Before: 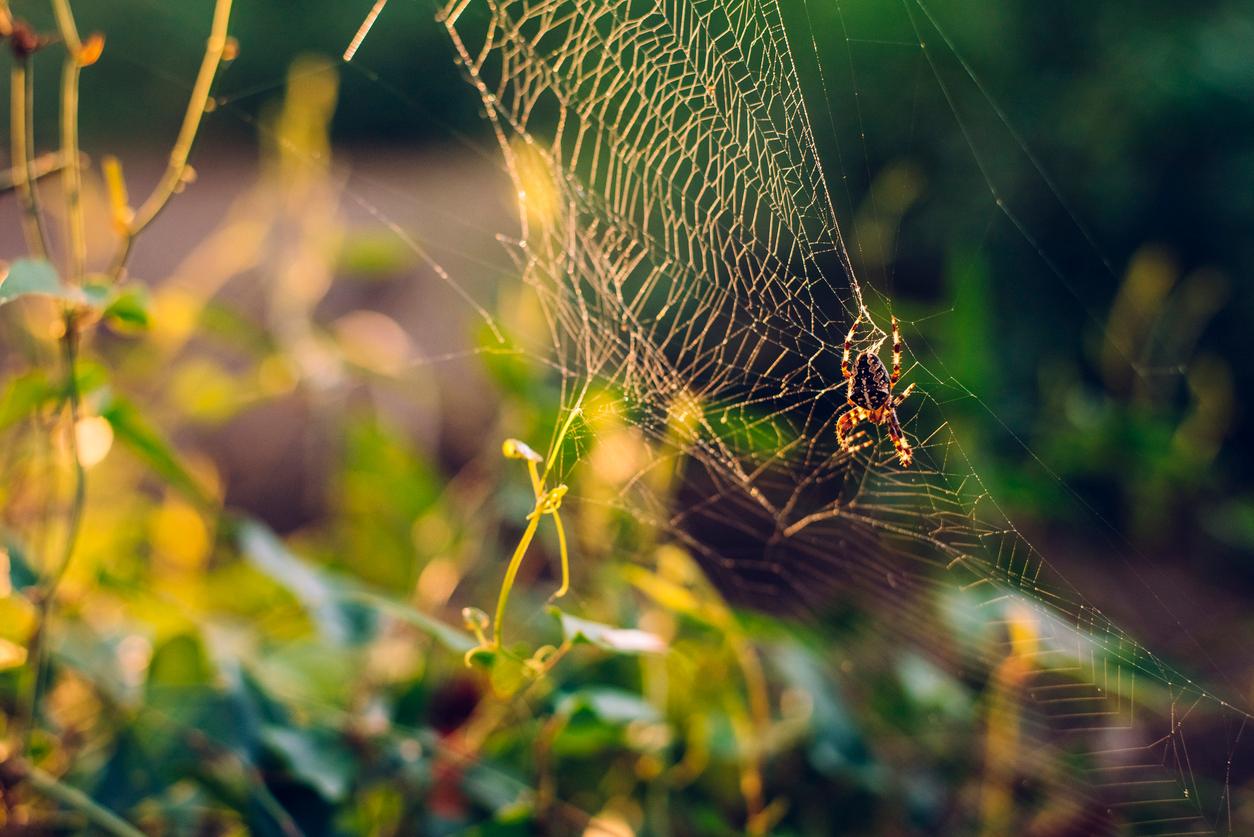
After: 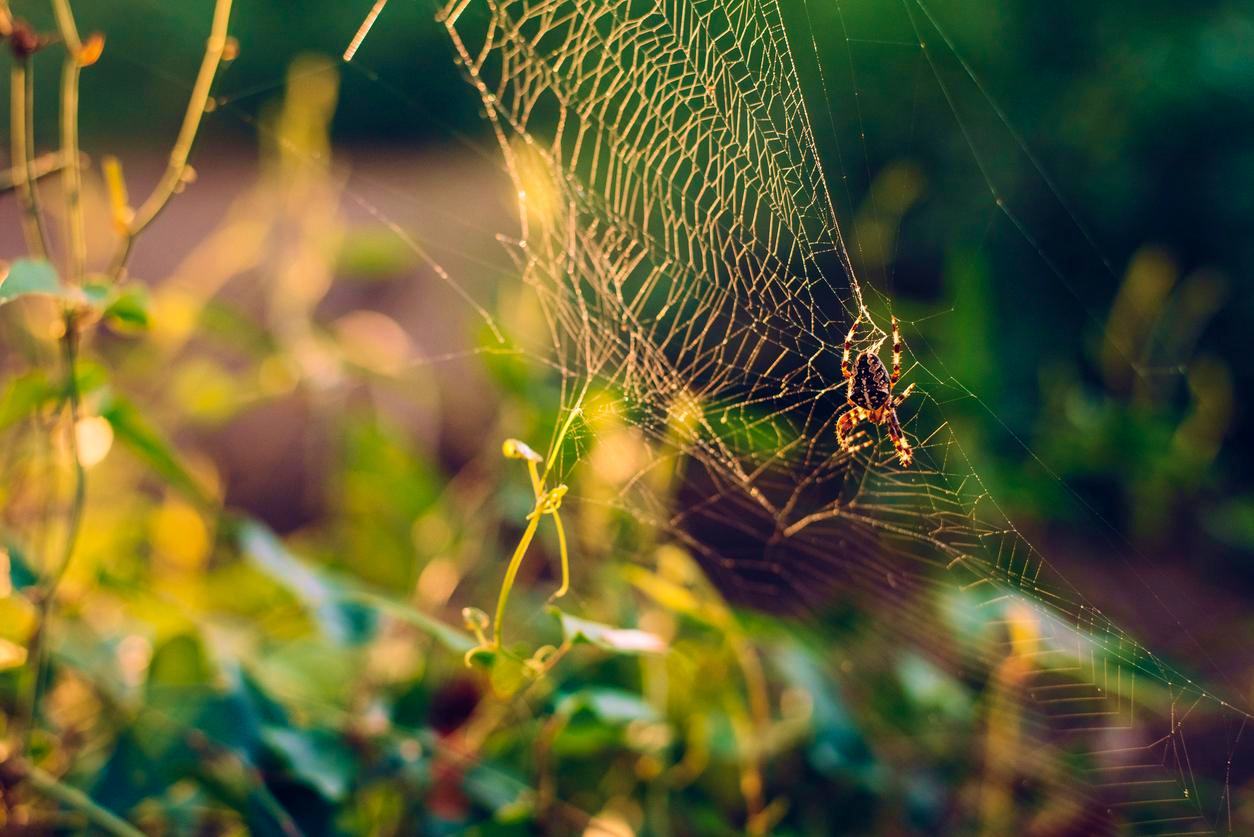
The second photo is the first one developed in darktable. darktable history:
velvia: strength 44.81%
tone equalizer: -7 EV 0.133 EV, edges refinement/feathering 500, mask exposure compensation -1.57 EV, preserve details no
